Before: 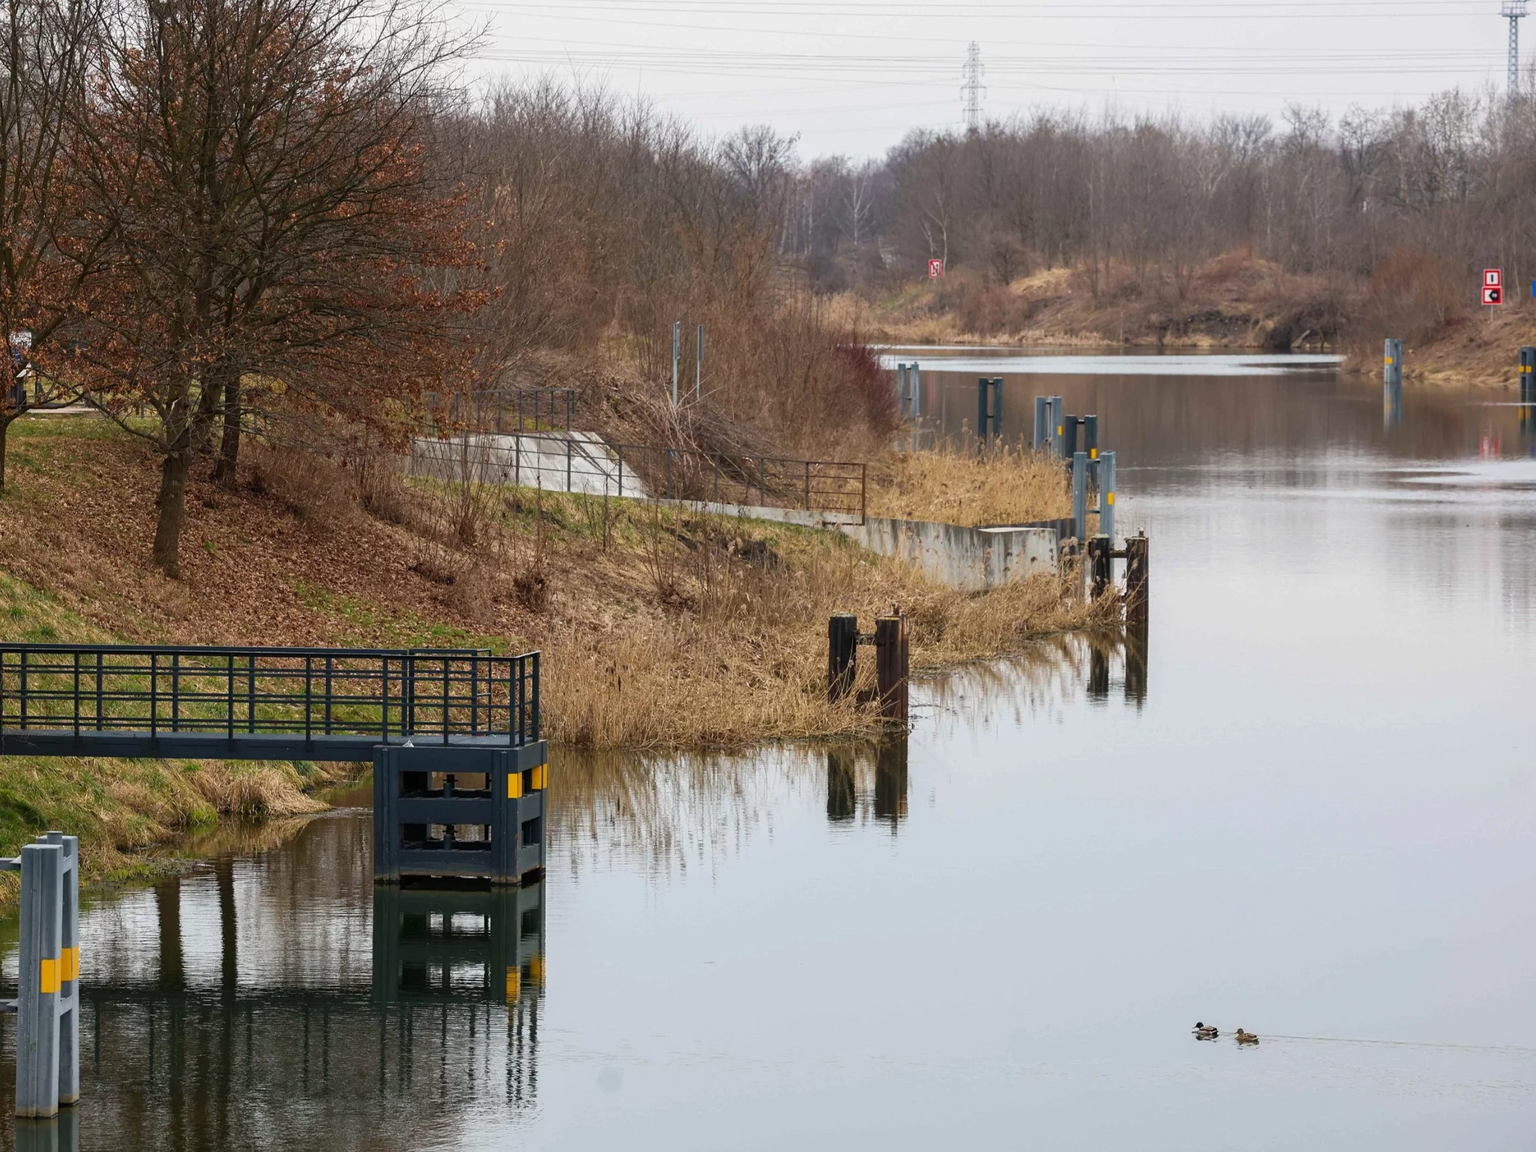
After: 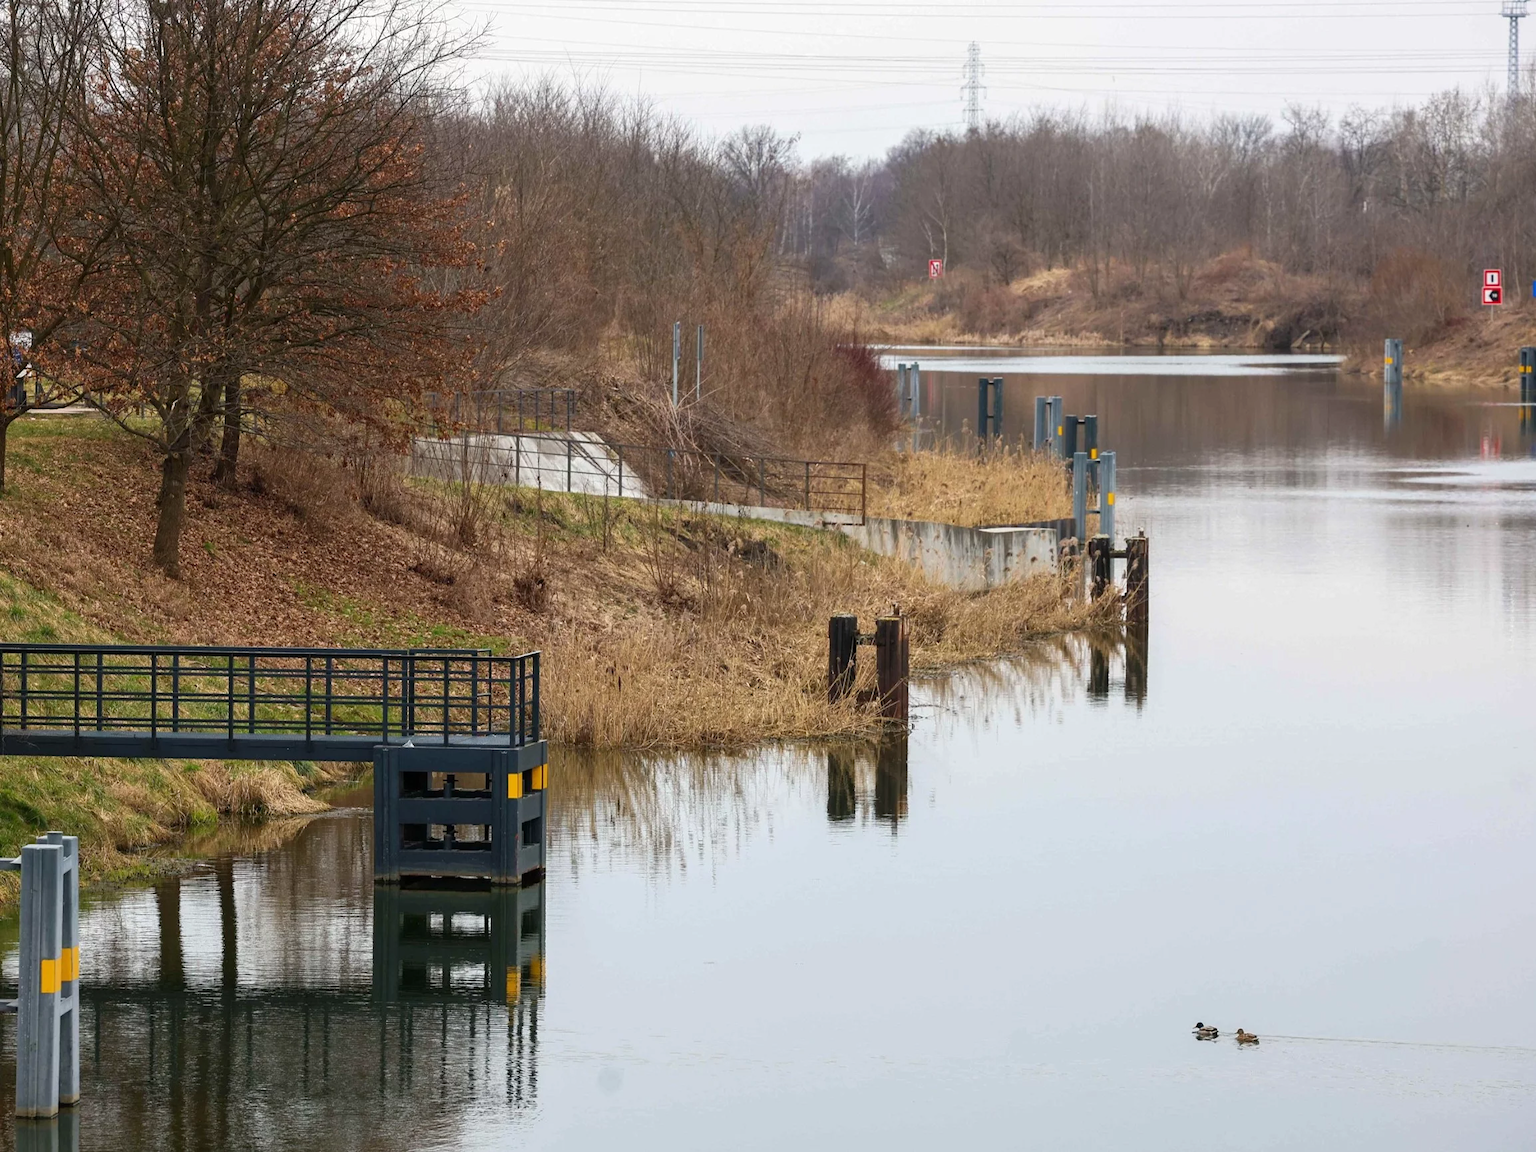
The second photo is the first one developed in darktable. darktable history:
exposure: exposure 0.154 EV, compensate highlight preservation false
